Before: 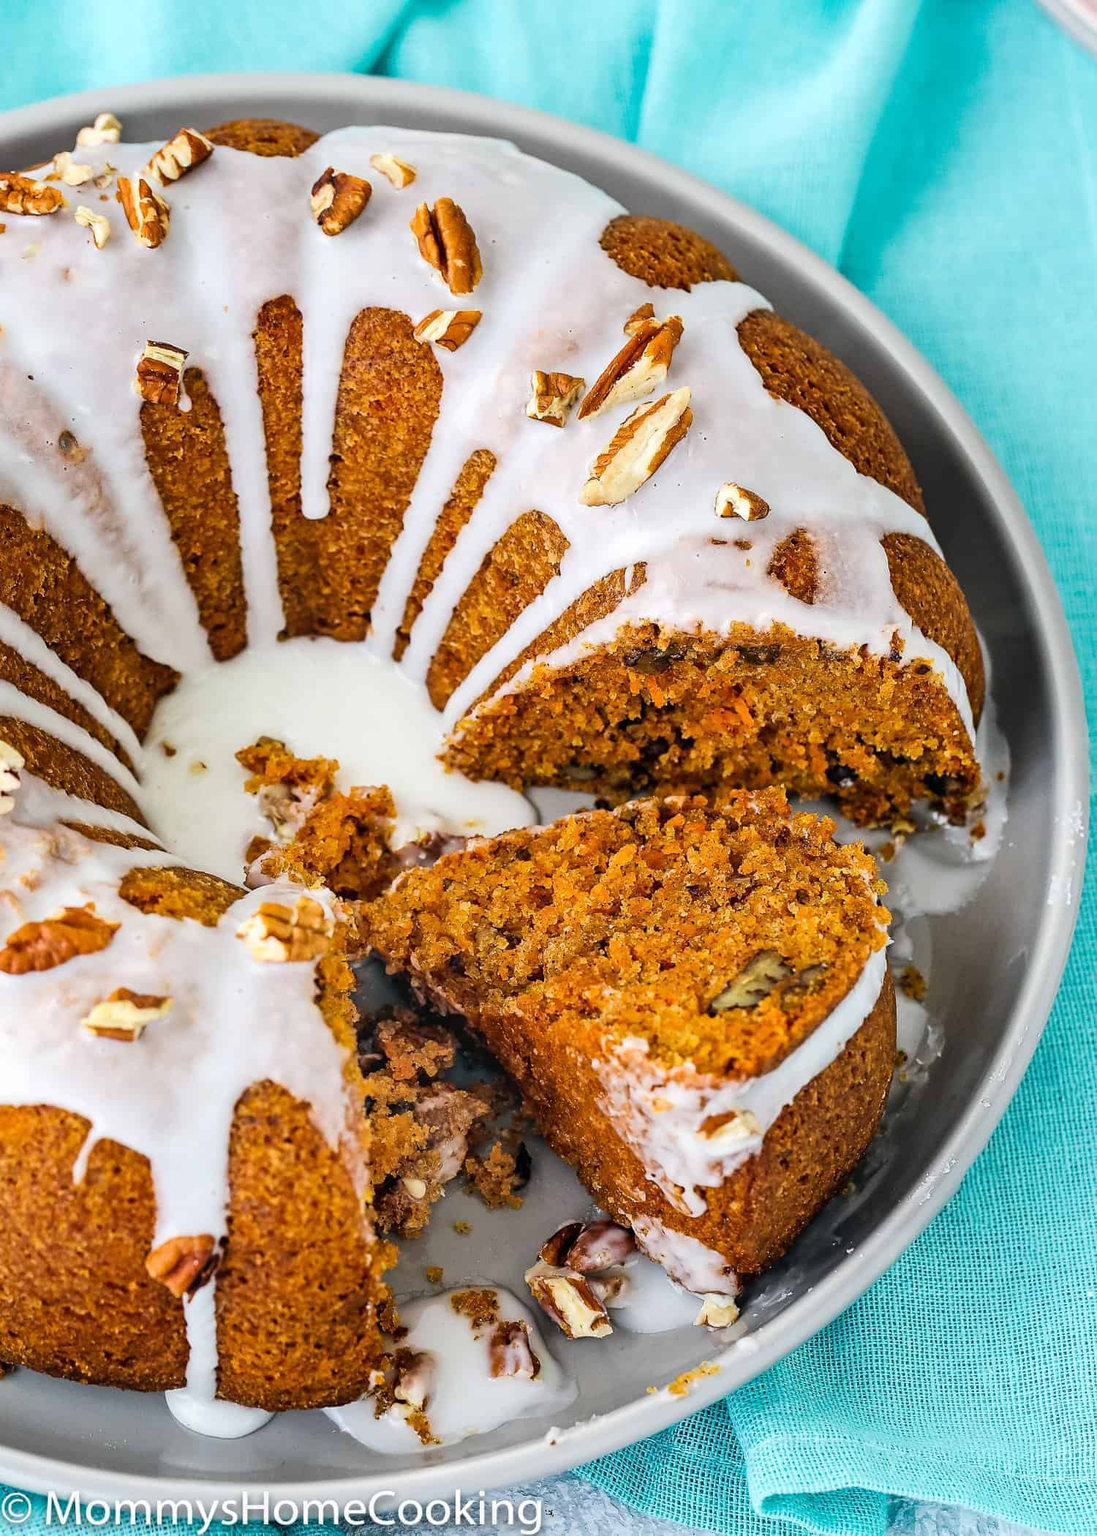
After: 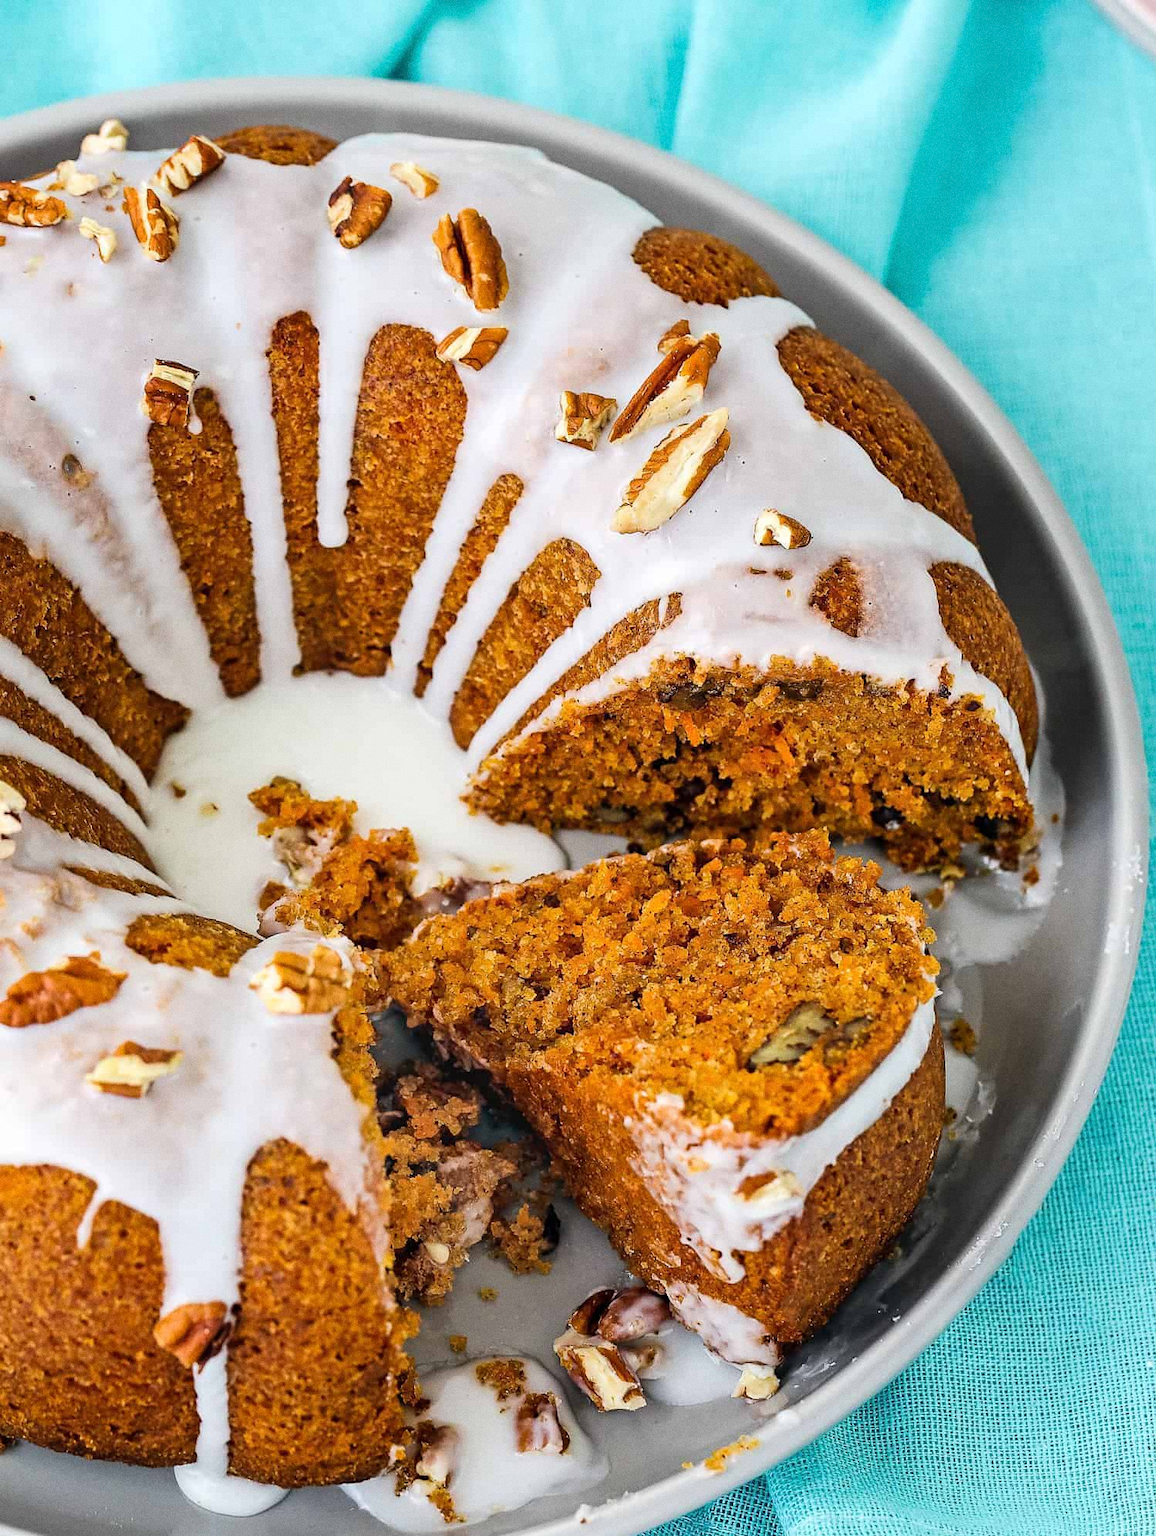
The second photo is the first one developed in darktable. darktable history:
crop and rotate: top 0%, bottom 5.097%
grain: coarseness 0.09 ISO
